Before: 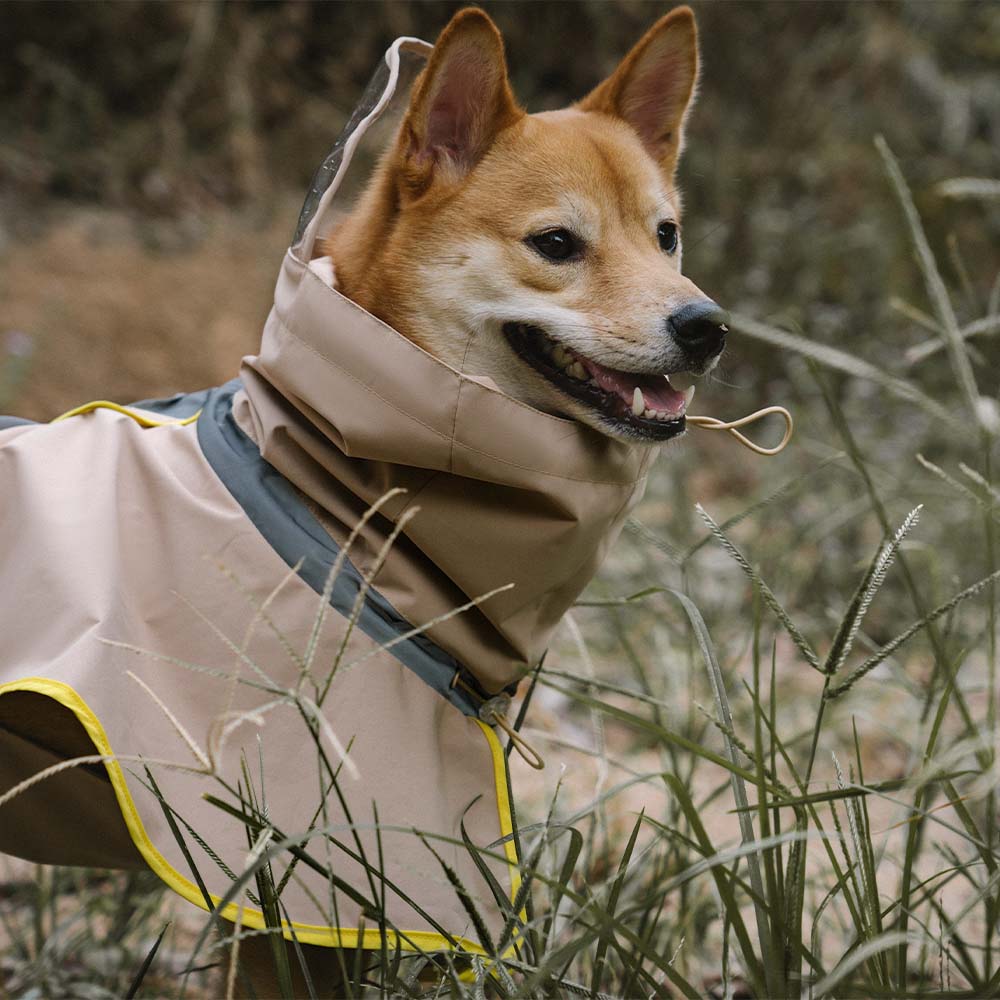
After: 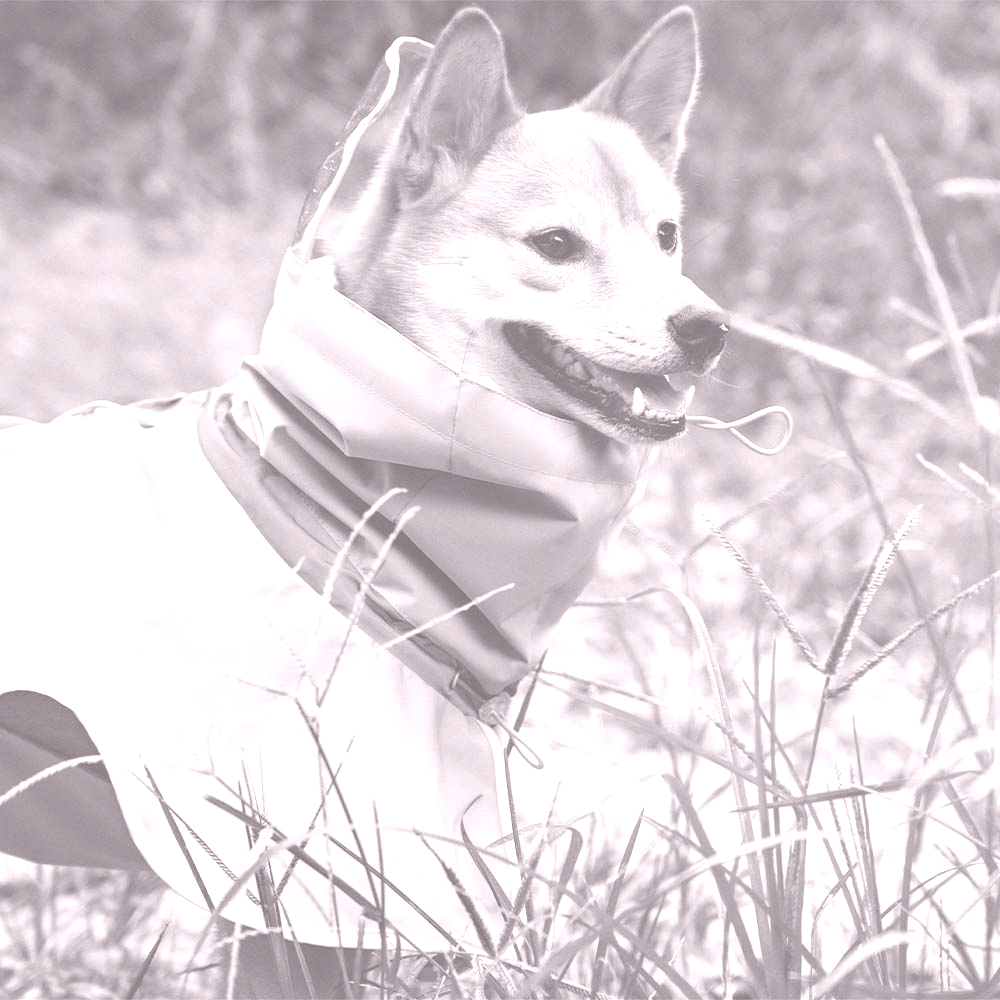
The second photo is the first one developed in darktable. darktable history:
colorize: hue 25.2°, saturation 83%, source mix 82%, lightness 79%, version 1
rgb levels: mode RGB, independent channels, levels [[0, 0.474, 1], [0, 0.5, 1], [0, 0.5, 1]]
